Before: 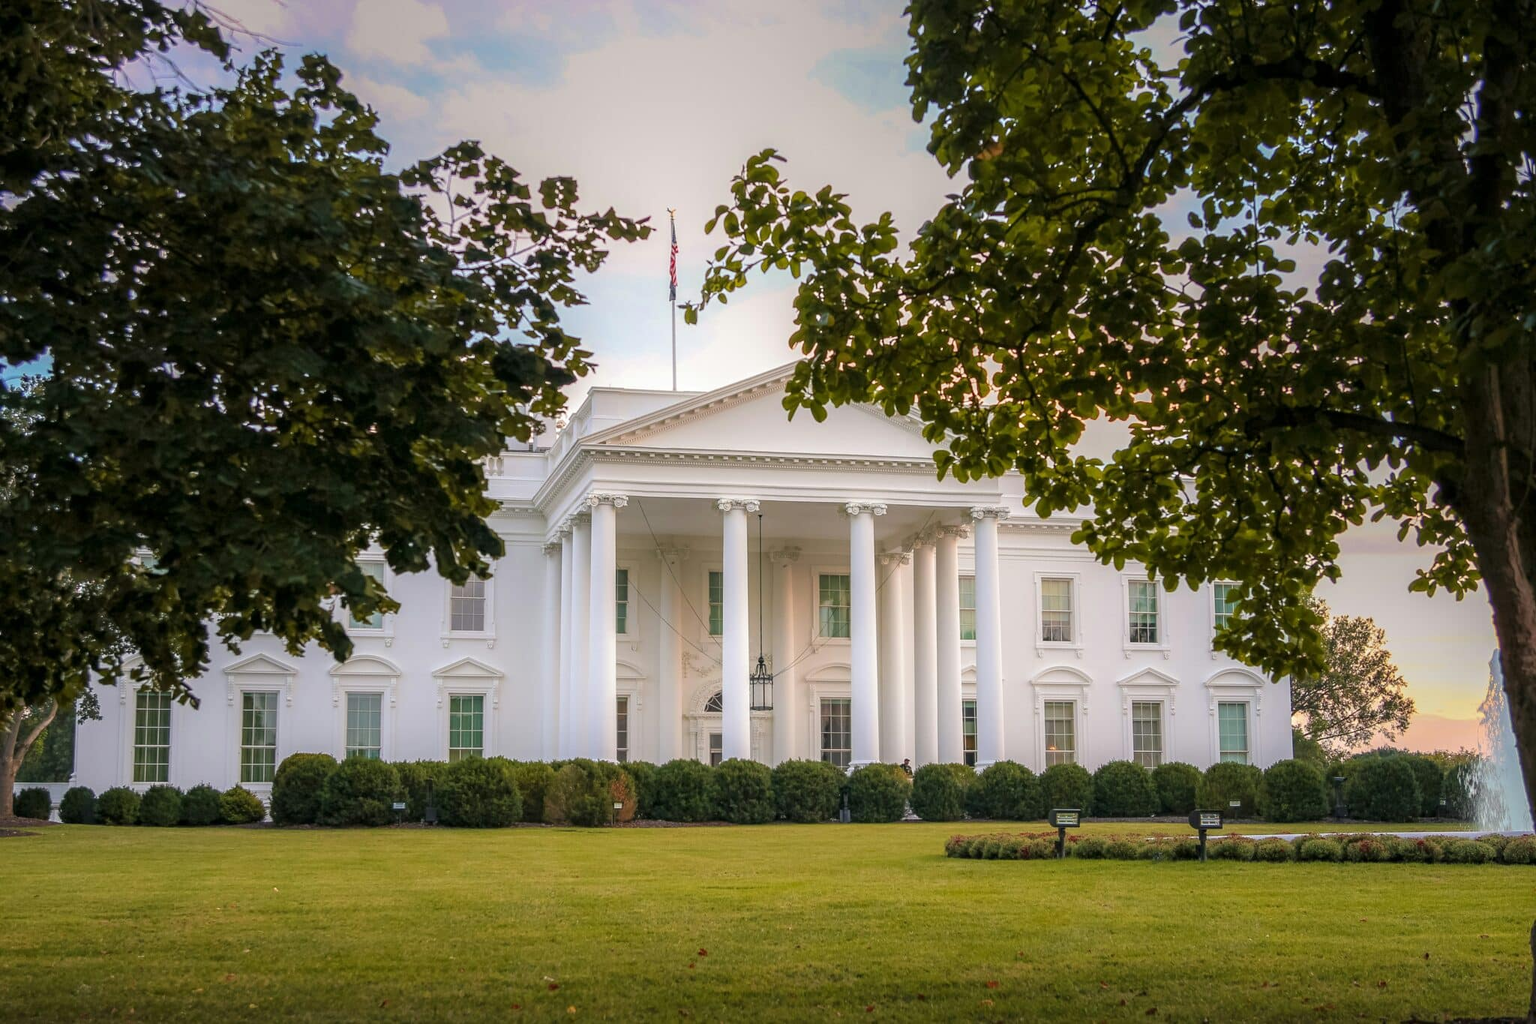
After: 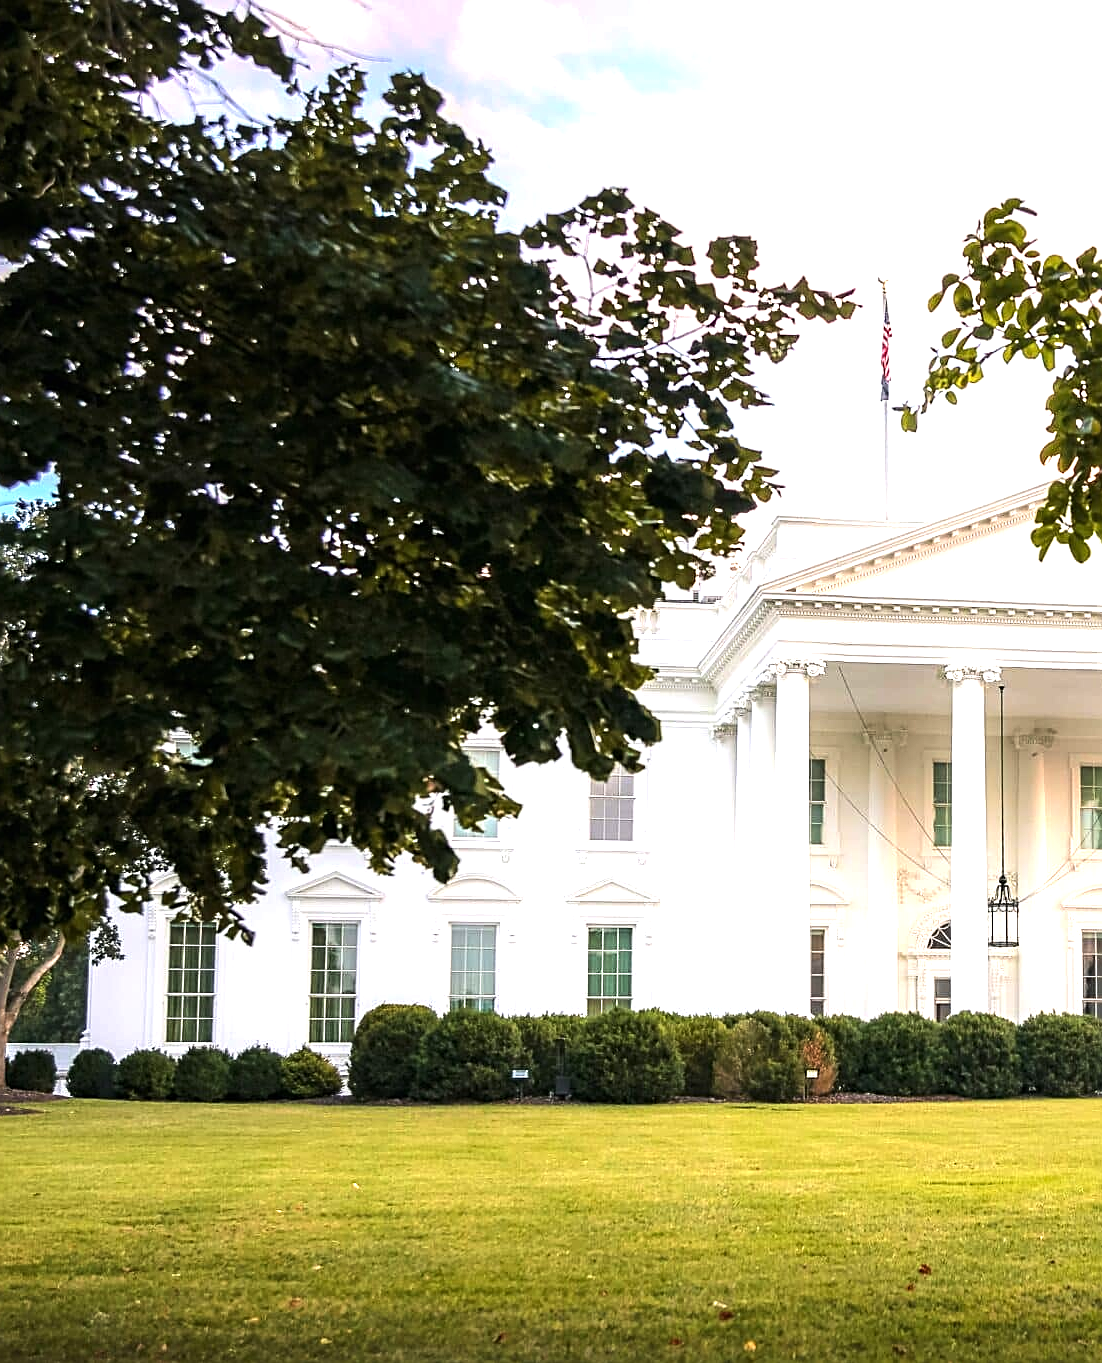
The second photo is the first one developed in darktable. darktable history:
white balance: emerald 1
tone equalizer: -8 EV -0.75 EV, -7 EV -0.7 EV, -6 EV -0.6 EV, -5 EV -0.4 EV, -3 EV 0.4 EV, -2 EV 0.6 EV, -1 EV 0.7 EV, +0 EV 0.75 EV, edges refinement/feathering 500, mask exposure compensation -1.57 EV, preserve details no
crop: left 0.587%, right 45.588%, bottom 0.086%
sharpen: on, module defaults
exposure: black level correction 0, exposure 0.7 EV, compensate exposure bias true, compensate highlight preservation false
